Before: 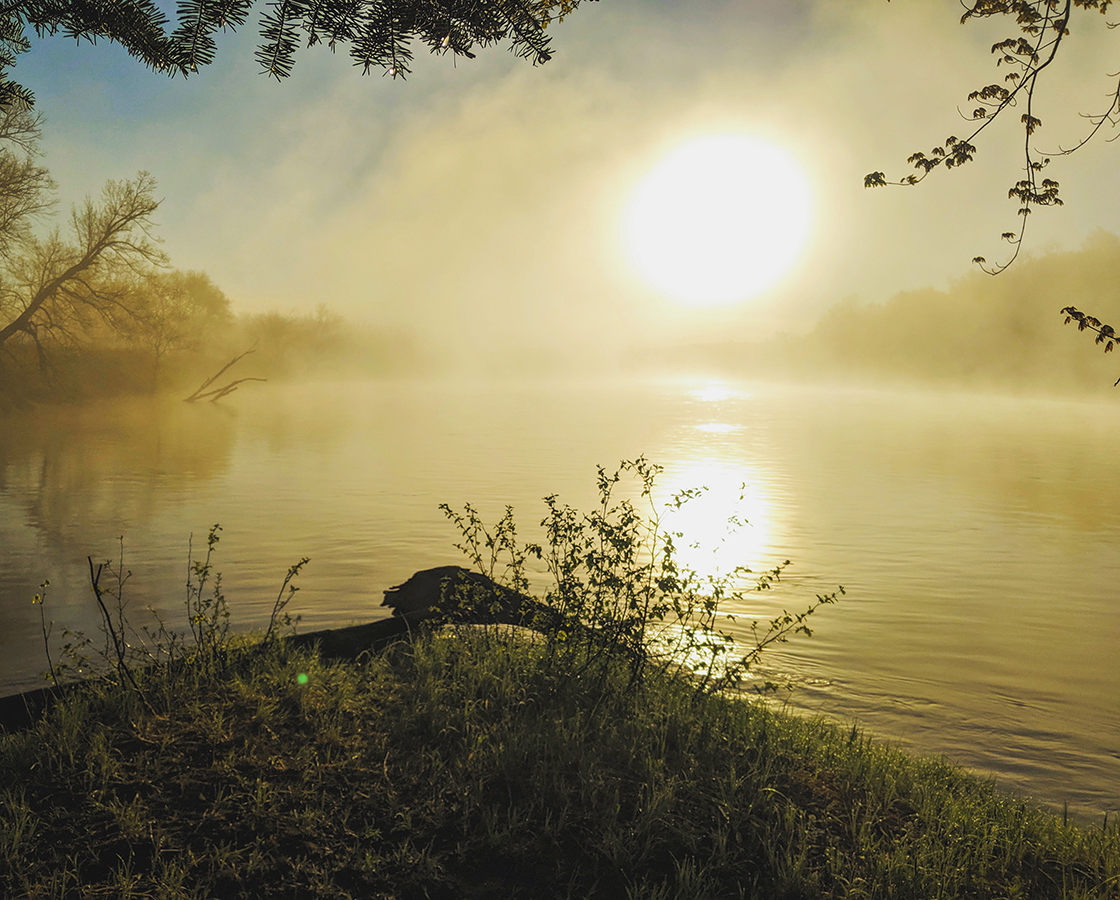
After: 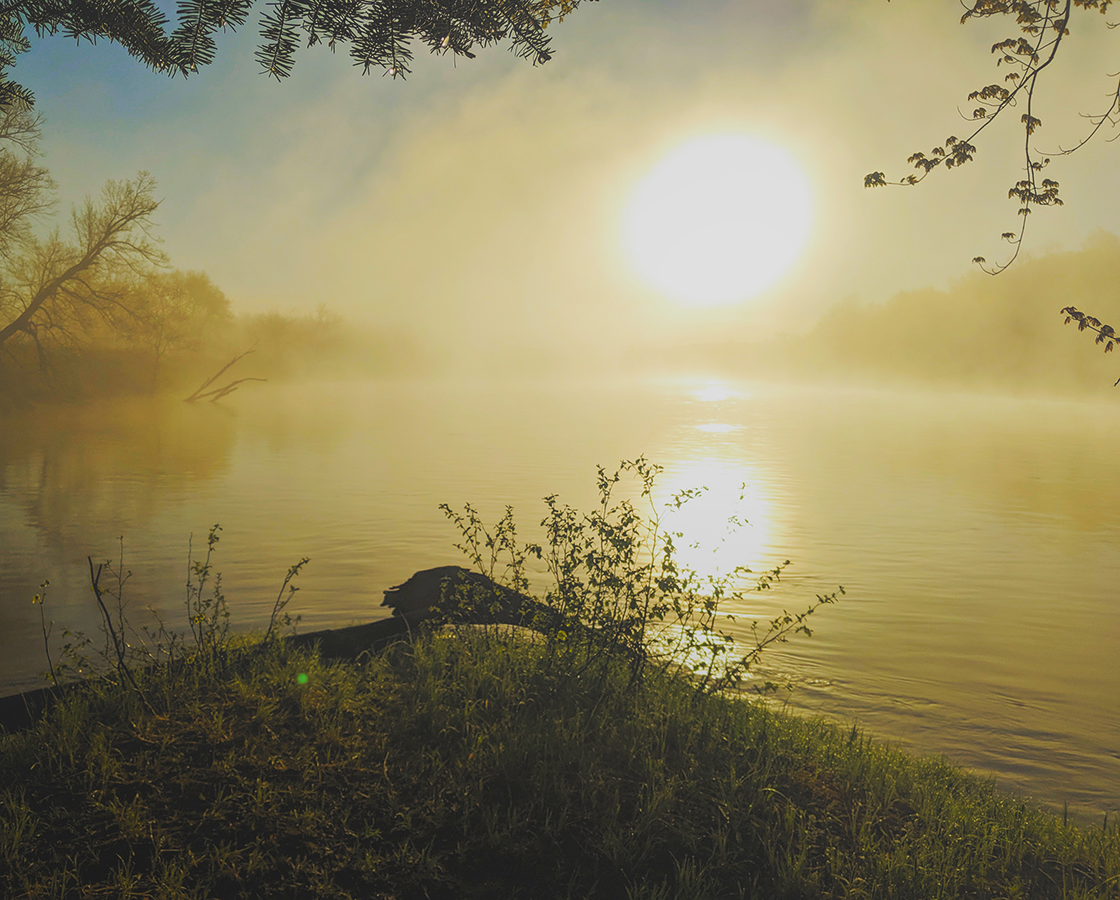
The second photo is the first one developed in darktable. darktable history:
local contrast: detail 69%
bloom: size 15%, threshold 97%, strength 7%
